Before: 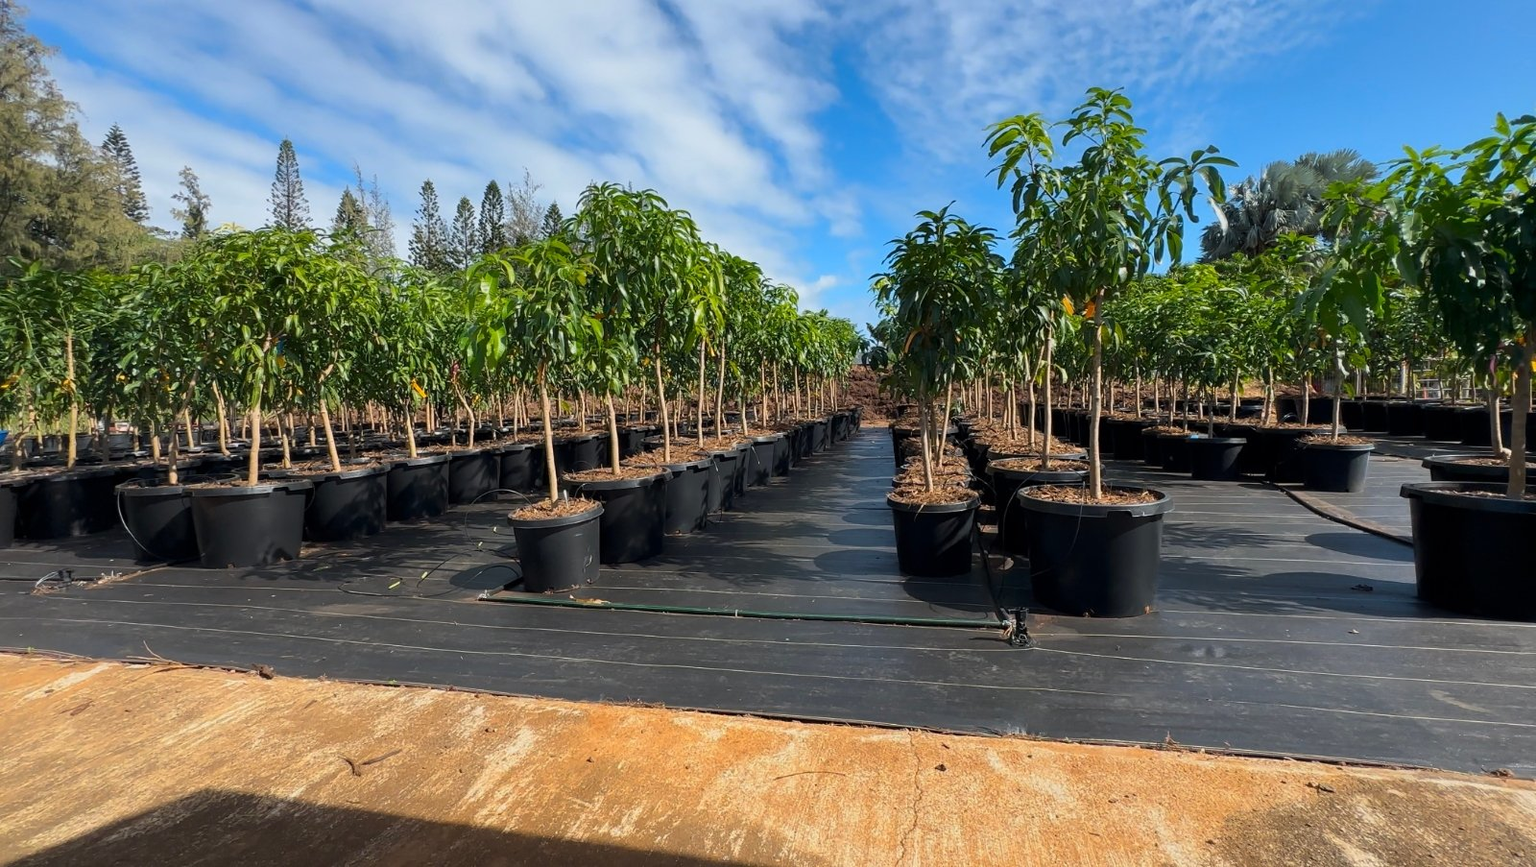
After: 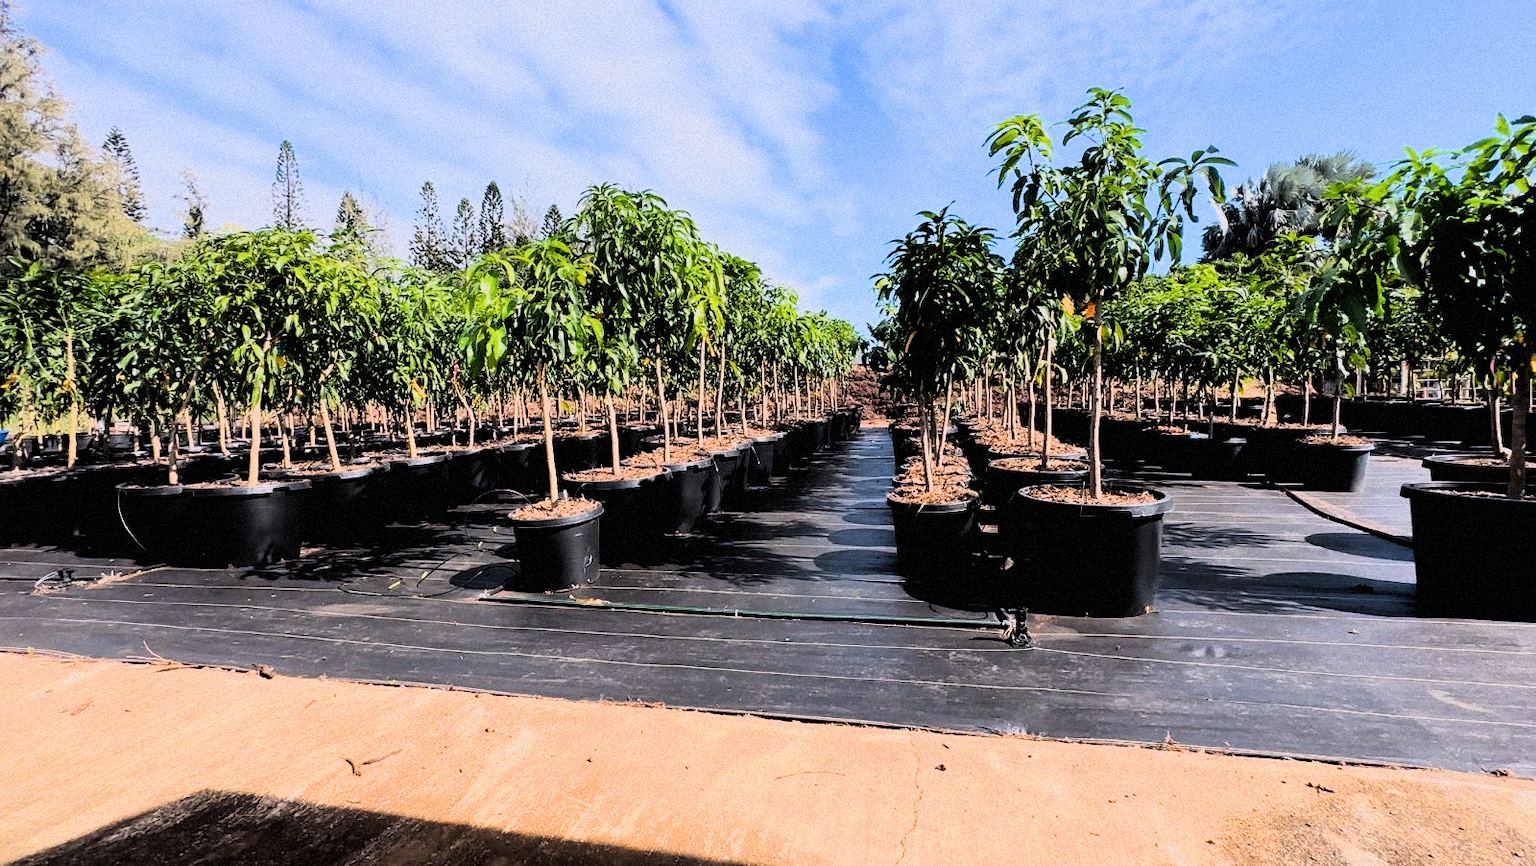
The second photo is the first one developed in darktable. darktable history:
filmic rgb: black relative exposure -5.83 EV, white relative exposure 3.4 EV, hardness 3.68
white balance: red 1.05, blue 1.072
grain: mid-tones bias 0%
rgb curve: curves: ch0 [(0, 0) (0.21, 0.15) (0.24, 0.21) (0.5, 0.75) (0.75, 0.96) (0.89, 0.99) (1, 1)]; ch1 [(0, 0.02) (0.21, 0.13) (0.25, 0.2) (0.5, 0.67) (0.75, 0.9) (0.89, 0.97) (1, 1)]; ch2 [(0, 0.02) (0.21, 0.13) (0.25, 0.2) (0.5, 0.67) (0.75, 0.9) (0.89, 0.97) (1, 1)], compensate middle gray true
